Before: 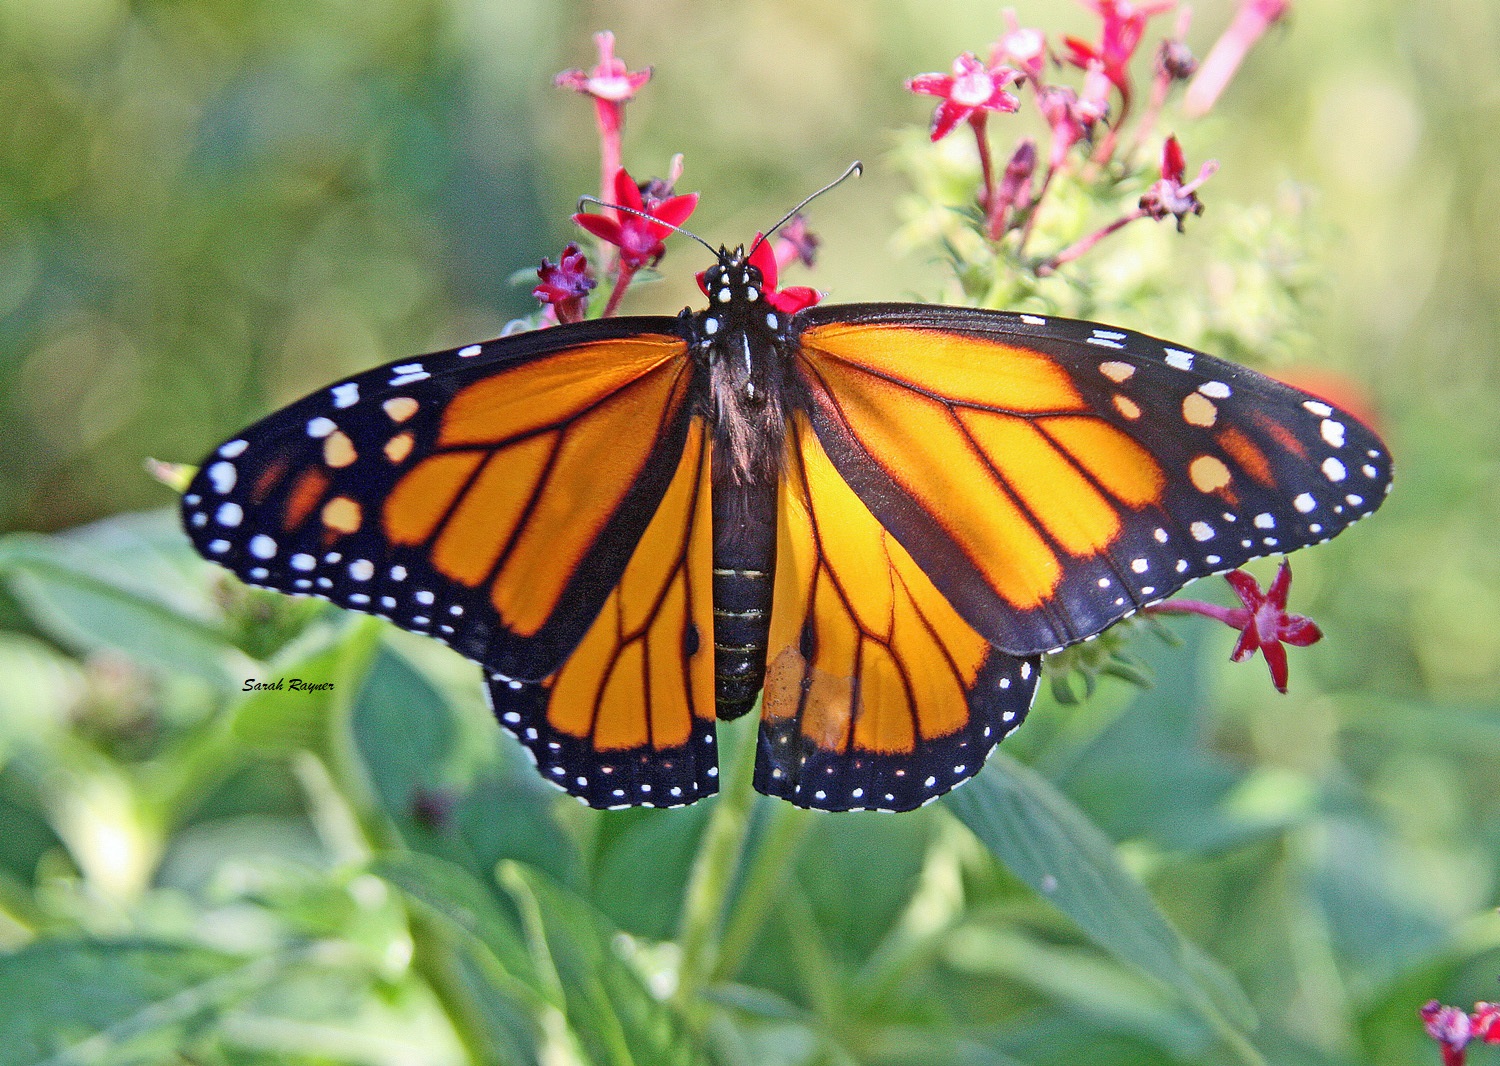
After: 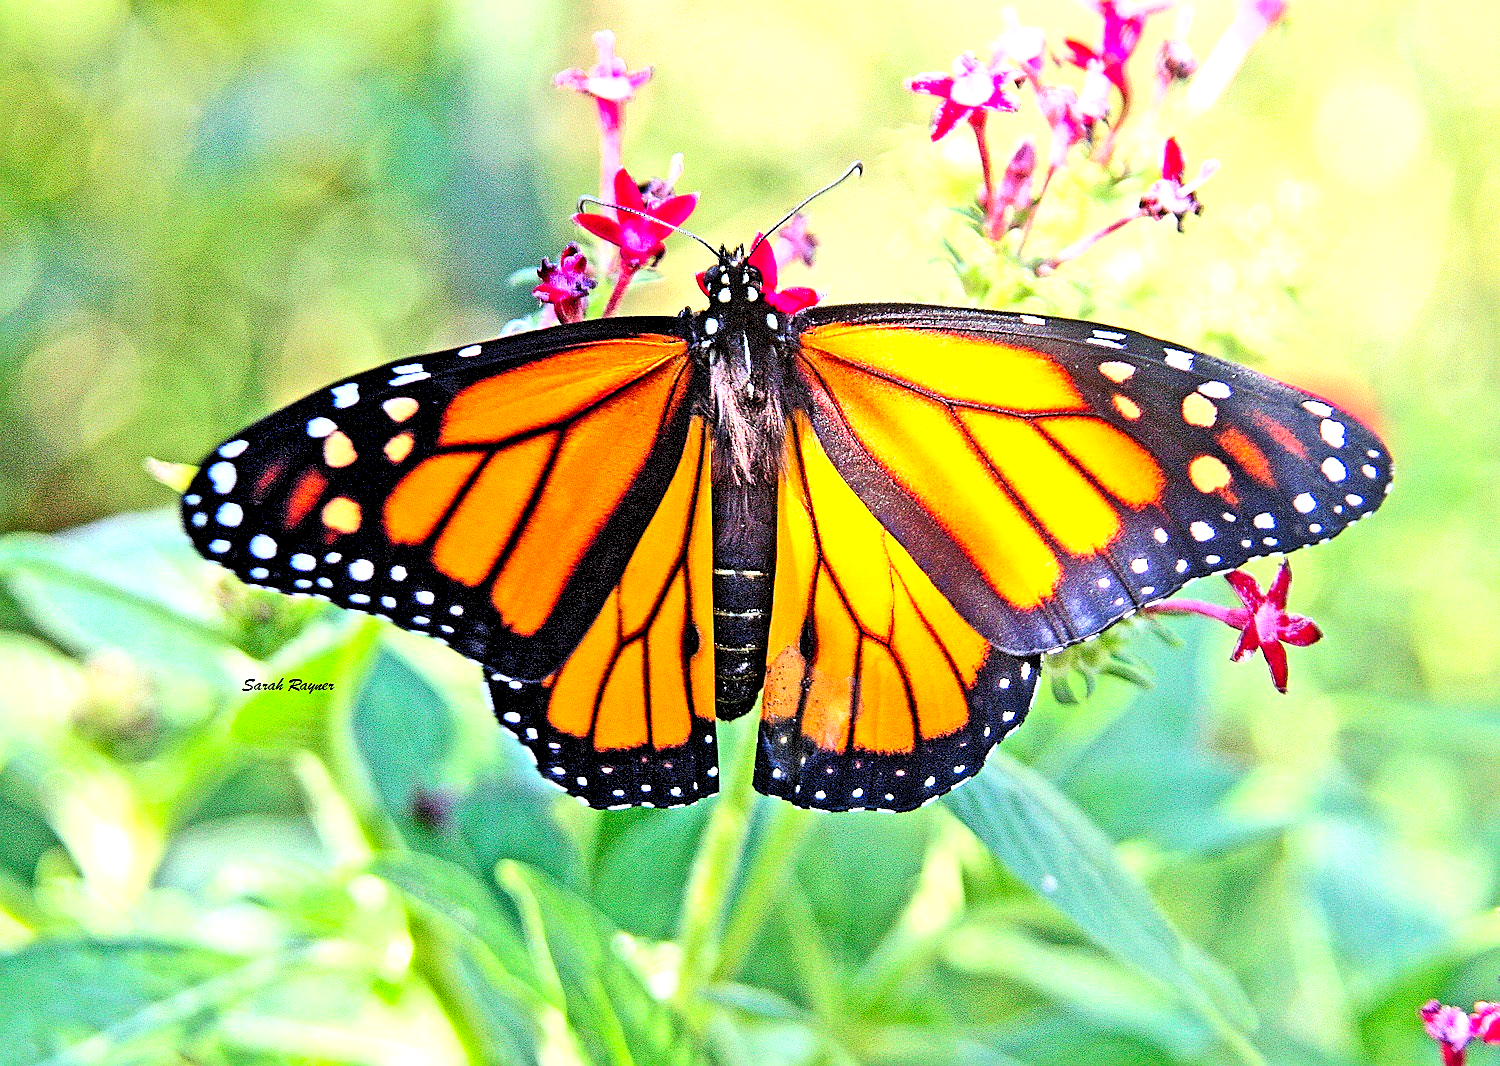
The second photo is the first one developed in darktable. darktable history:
rgb levels: levels [[0.029, 0.461, 0.922], [0, 0.5, 1], [0, 0.5, 1]]
exposure: exposure 1 EV, compensate highlight preservation false
sharpen: on, module defaults
contrast brightness saturation: contrast 0.18, saturation 0.3
shadows and highlights: shadows 62.66, white point adjustment 0.37, highlights -34.44, compress 83.82%
